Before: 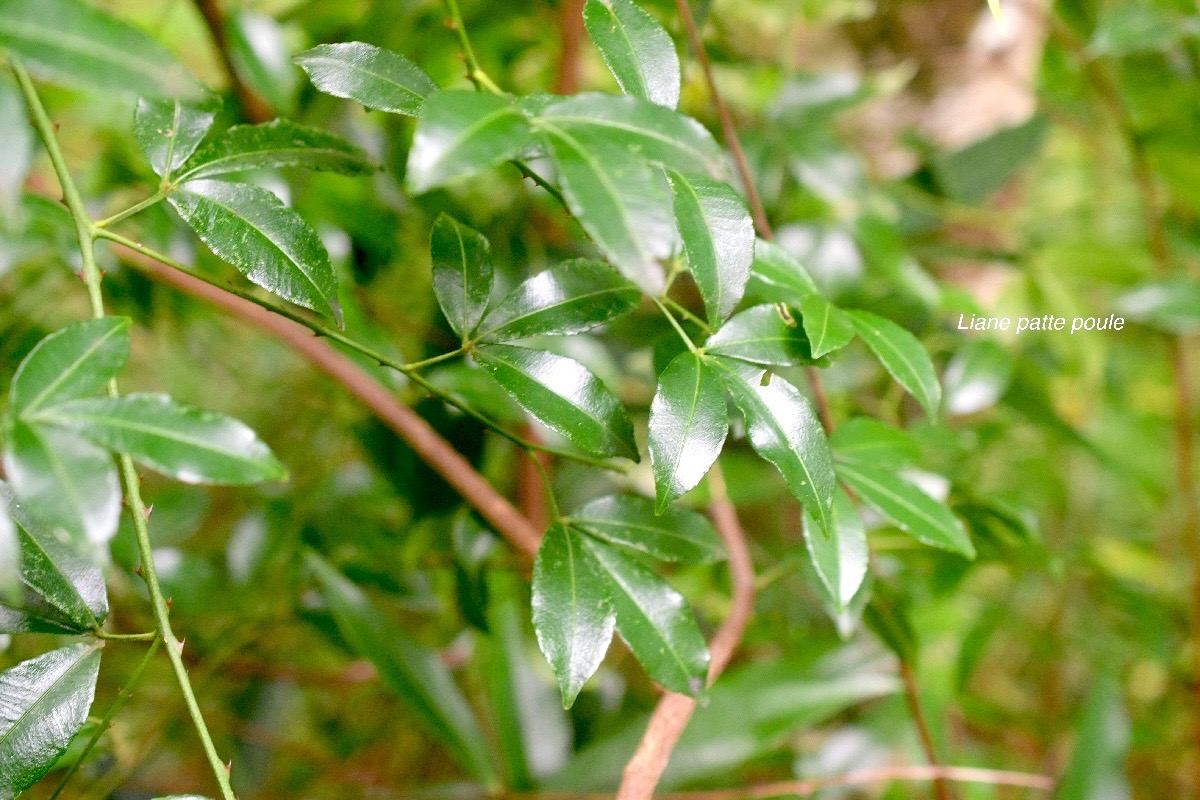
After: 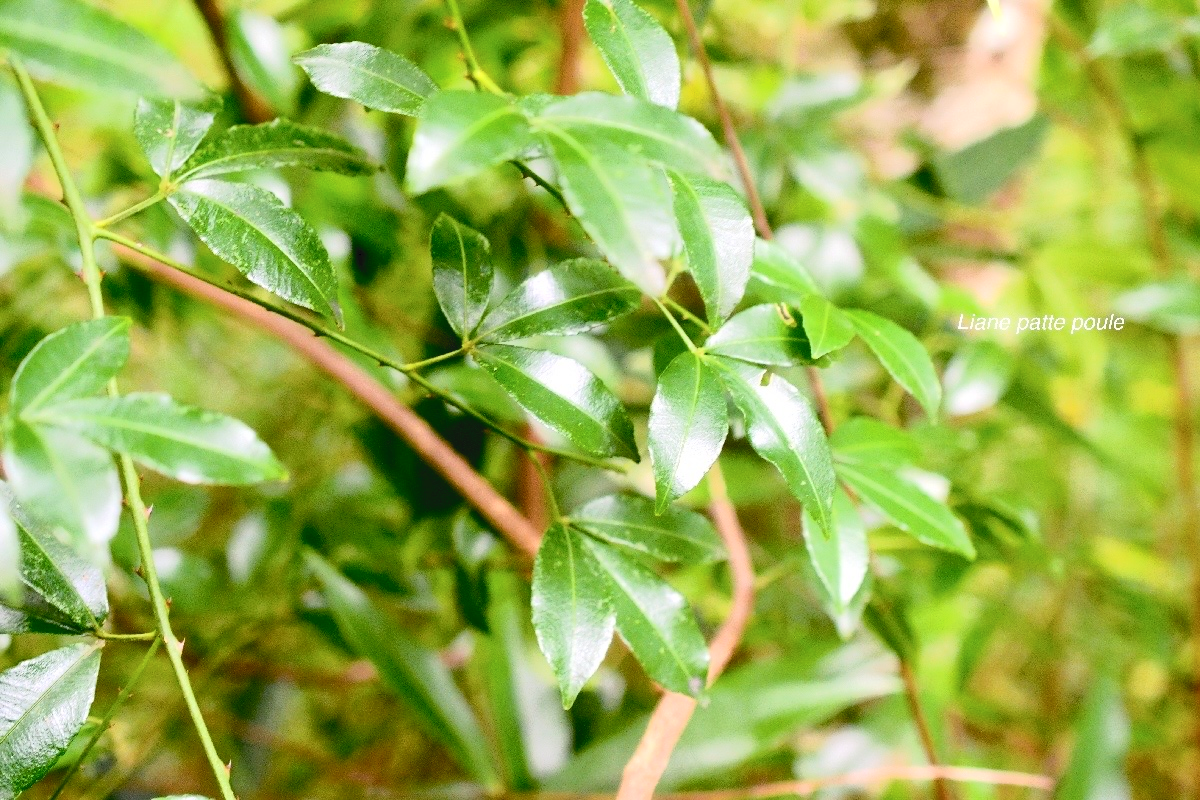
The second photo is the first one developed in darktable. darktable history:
color balance rgb: perceptual saturation grading › global saturation 14.72%, global vibrance 19.406%
contrast brightness saturation: saturation -0.069
tone curve: curves: ch0 [(0, 0) (0.003, 0.045) (0.011, 0.054) (0.025, 0.069) (0.044, 0.083) (0.069, 0.101) (0.1, 0.119) (0.136, 0.146) (0.177, 0.177) (0.224, 0.221) (0.277, 0.277) (0.335, 0.362) (0.399, 0.452) (0.468, 0.571) (0.543, 0.666) (0.623, 0.758) (0.709, 0.853) (0.801, 0.896) (0.898, 0.945) (1, 1)], color space Lab, independent channels, preserve colors none
